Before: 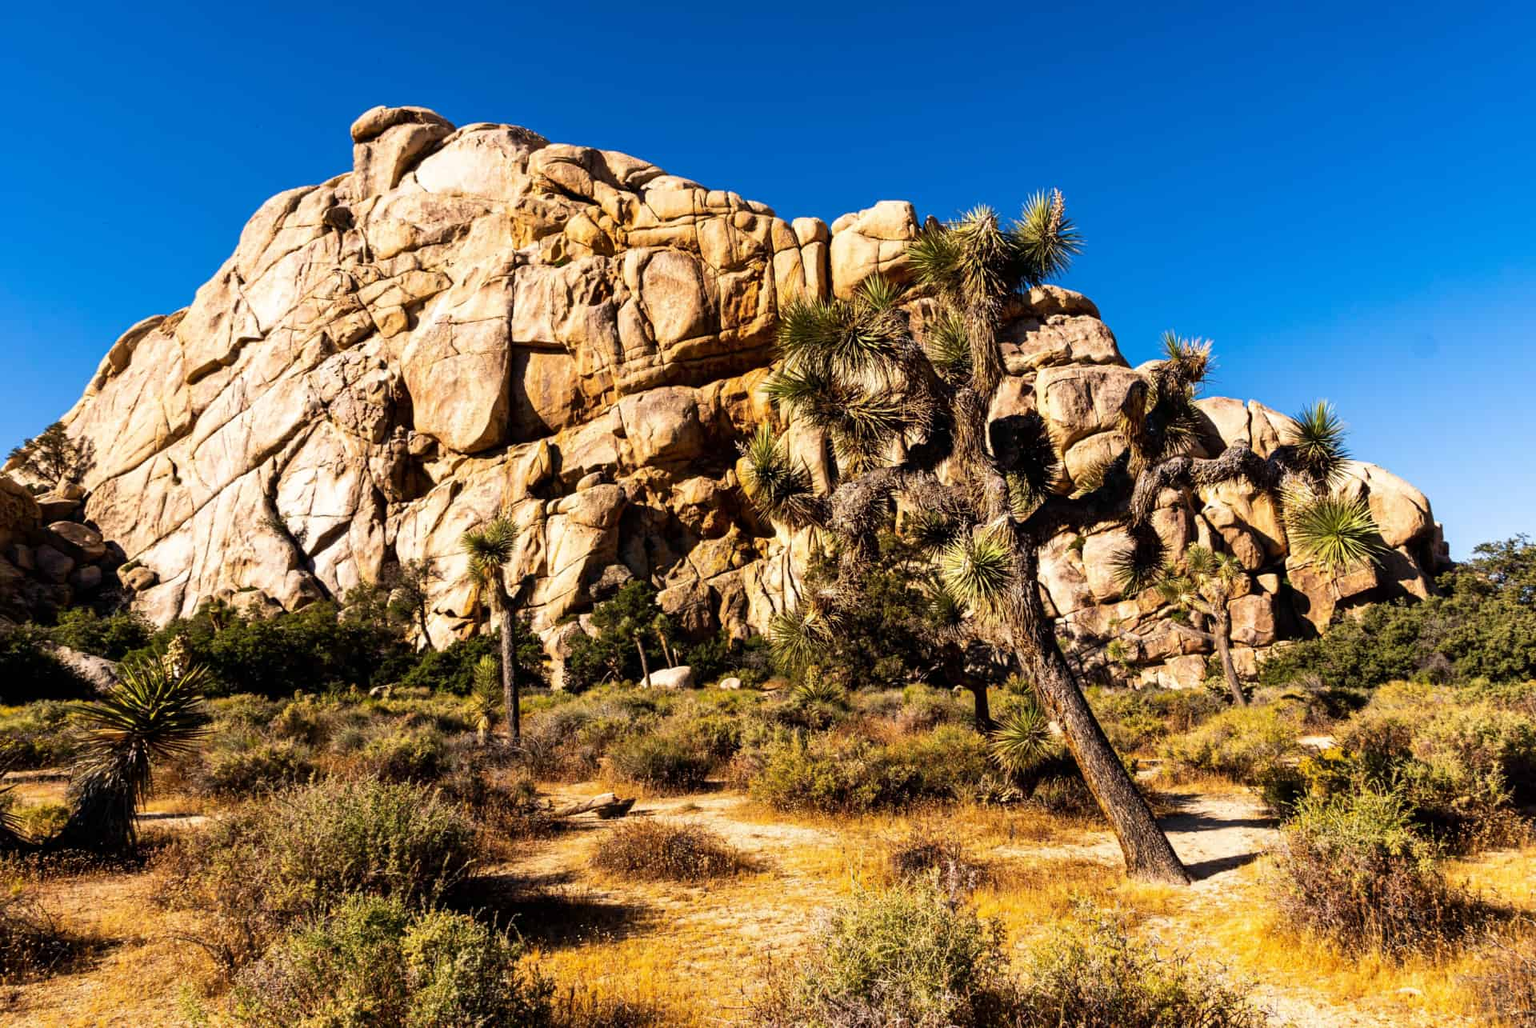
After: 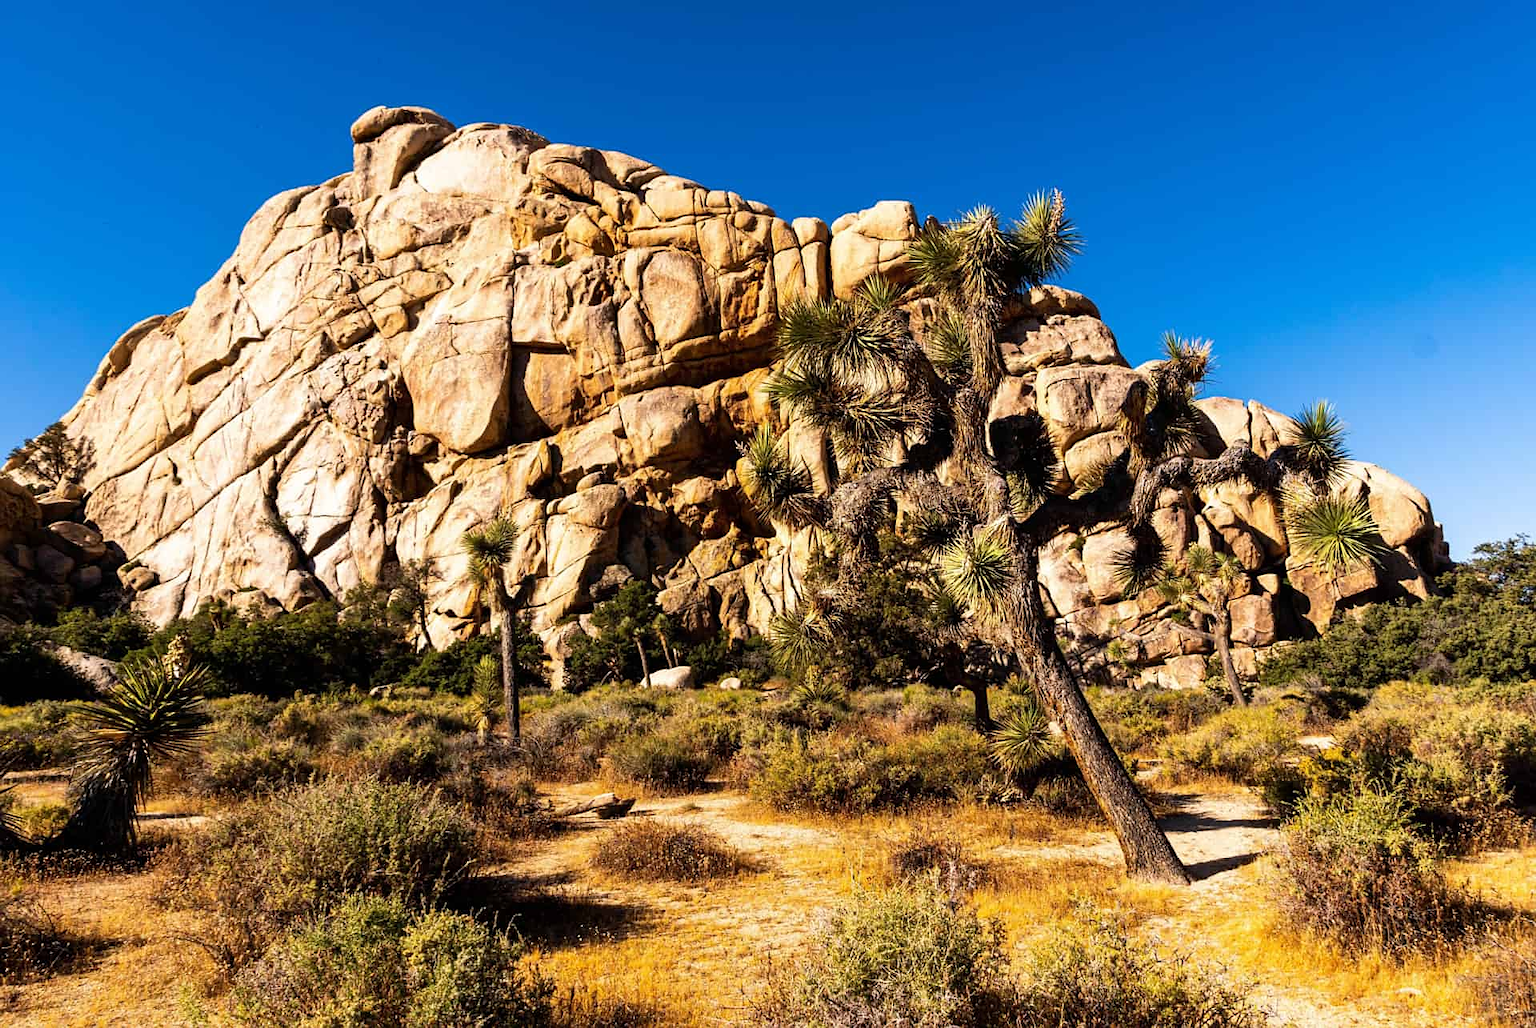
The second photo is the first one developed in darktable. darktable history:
sharpen: radius 1.001
